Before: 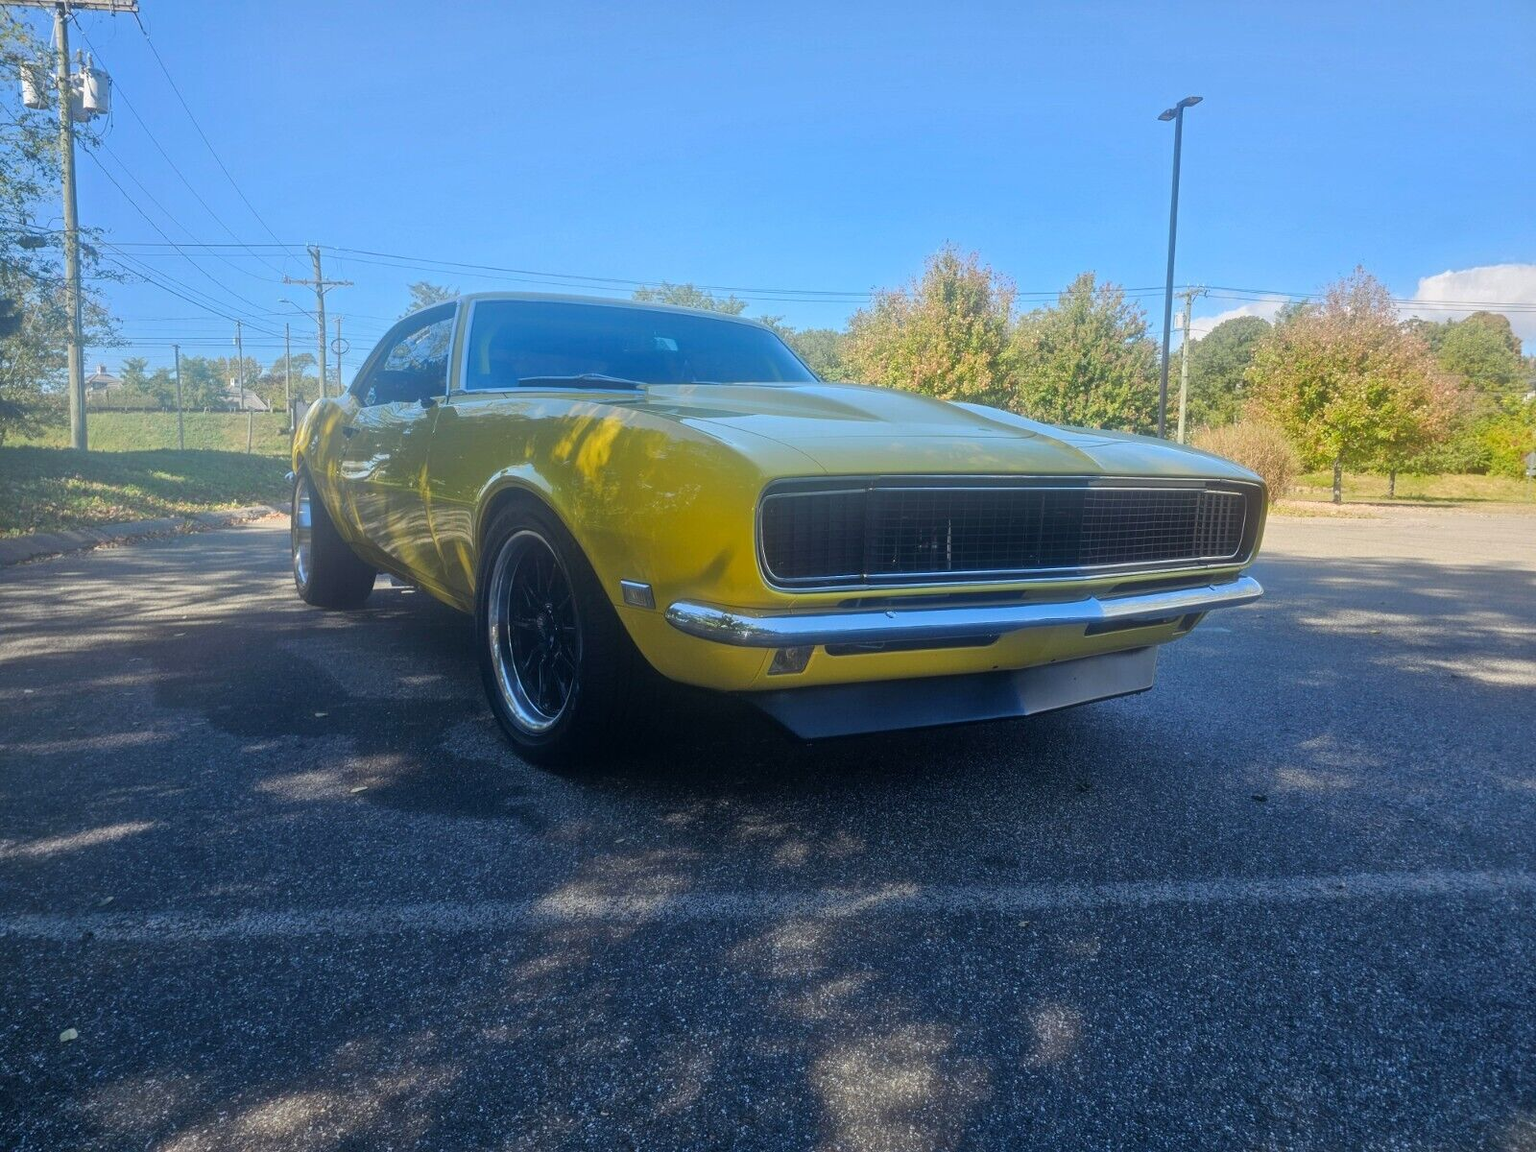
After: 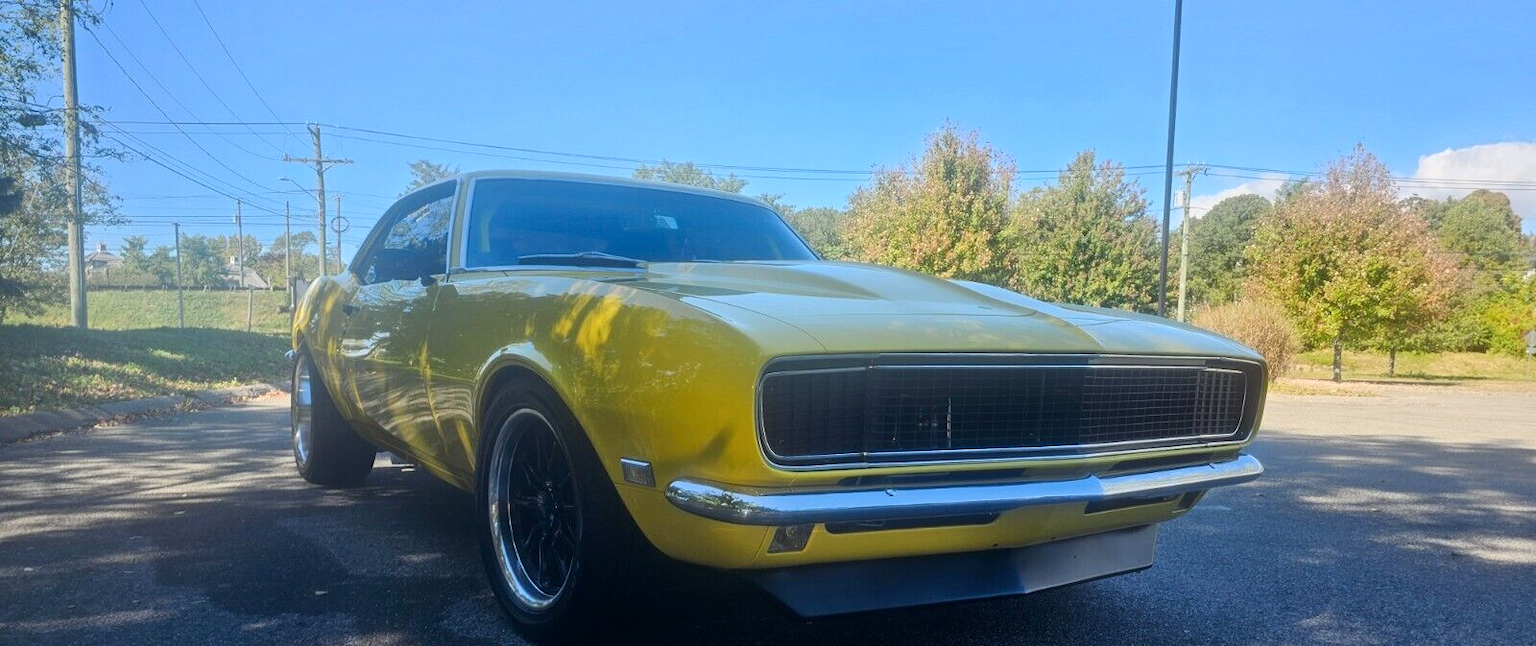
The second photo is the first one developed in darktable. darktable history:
crop and rotate: top 10.605%, bottom 33.274%
contrast brightness saturation: contrast 0.14
